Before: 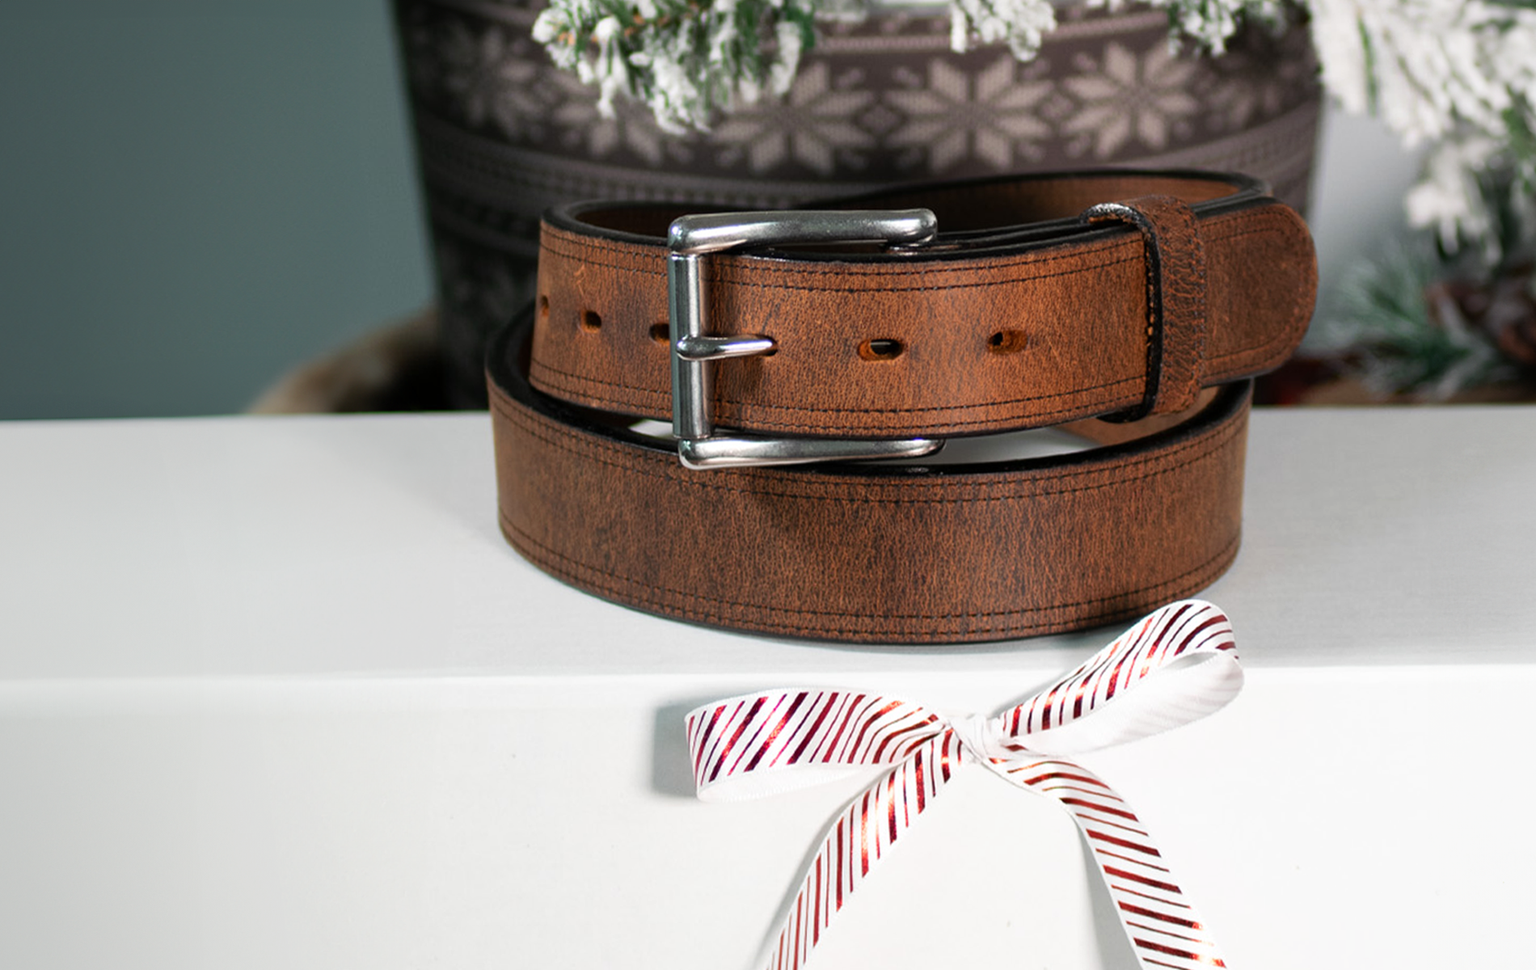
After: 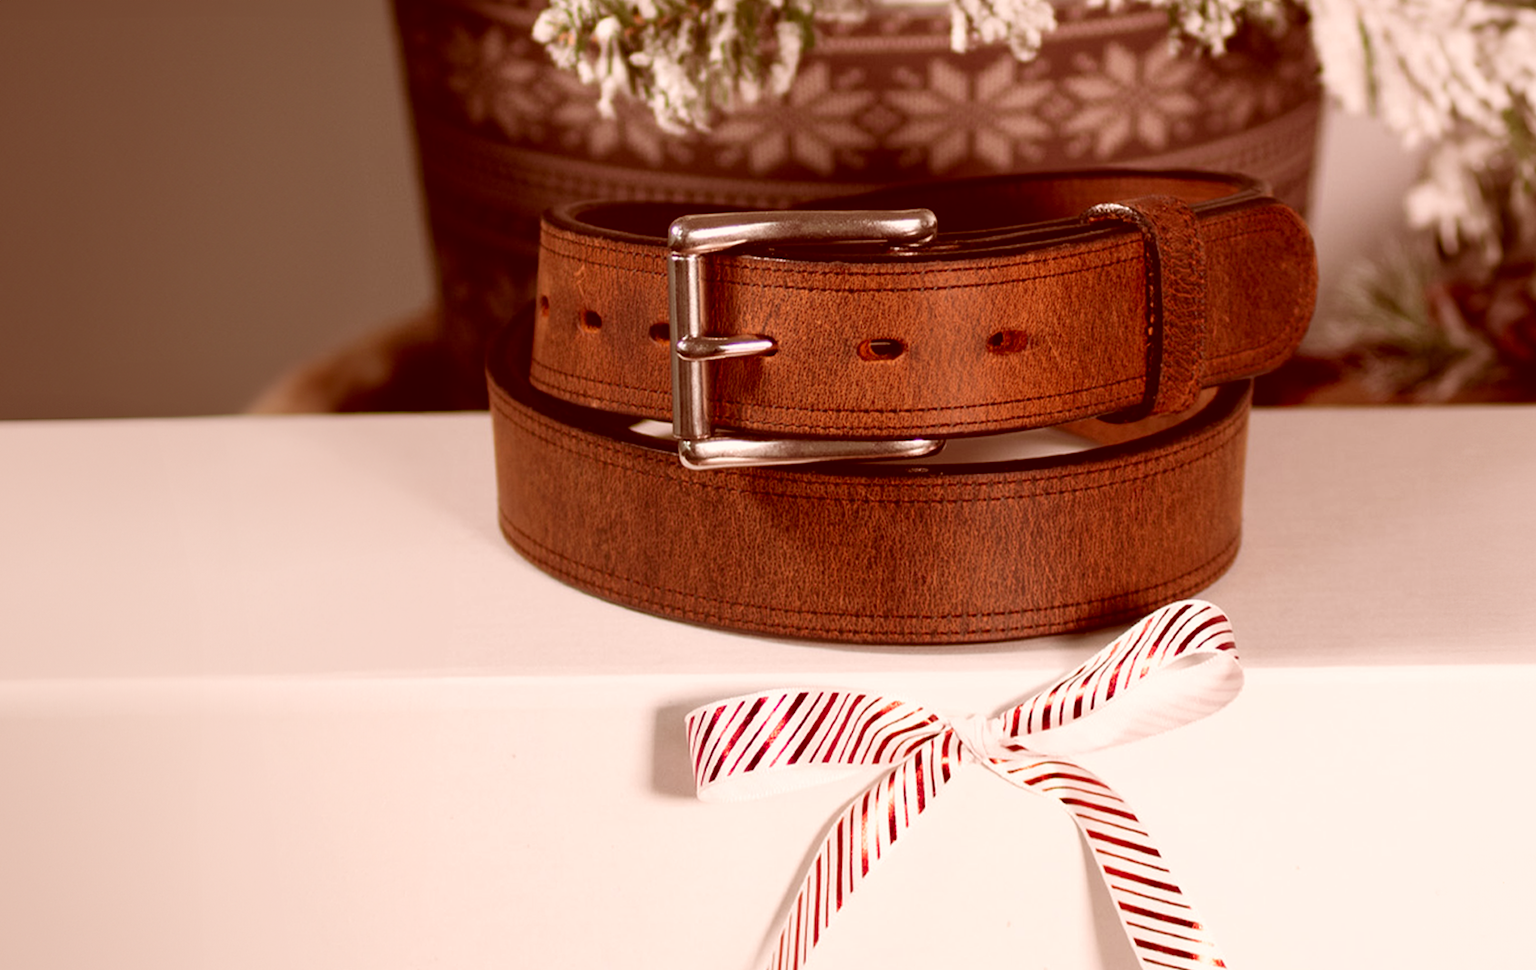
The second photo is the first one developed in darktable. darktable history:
color correction: highlights a* 9.4, highlights b* 8.95, shadows a* 39.24, shadows b* 39.79, saturation 0.818
